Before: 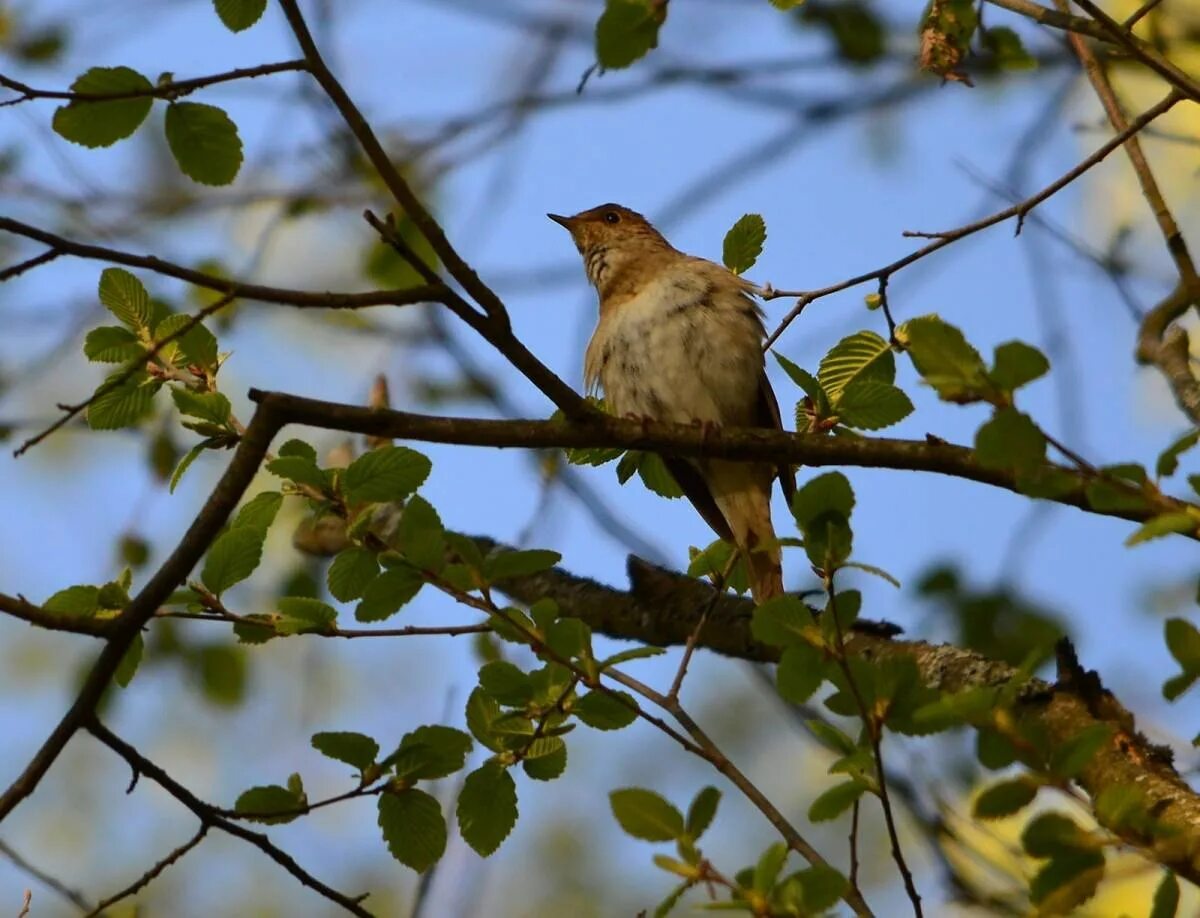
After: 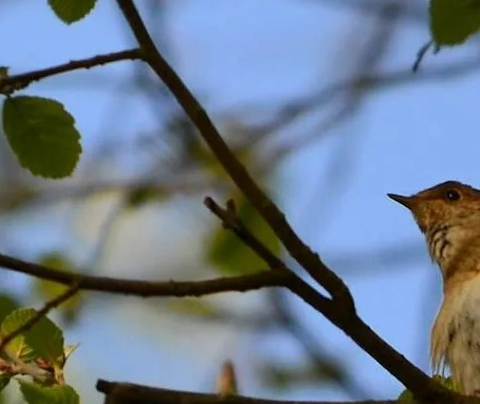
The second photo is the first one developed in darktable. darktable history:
crop and rotate: left 10.817%, top 0.062%, right 47.194%, bottom 53.626%
rotate and perspective: rotation -2.12°, lens shift (vertical) 0.009, lens shift (horizontal) -0.008, automatic cropping original format, crop left 0.036, crop right 0.964, crop top 0.05, crop bottom 0.959
